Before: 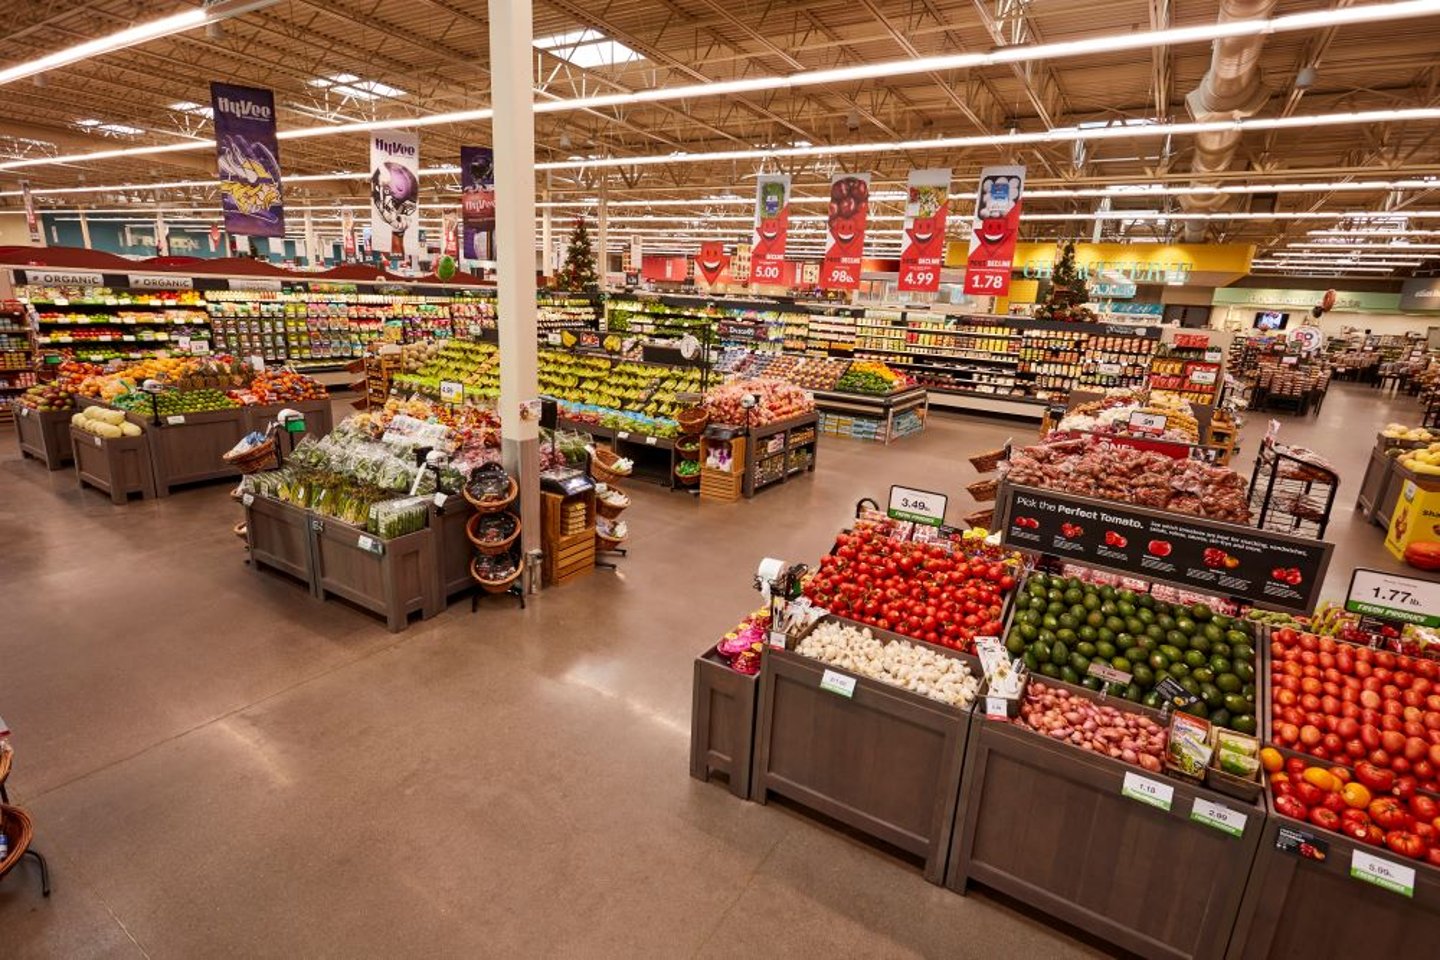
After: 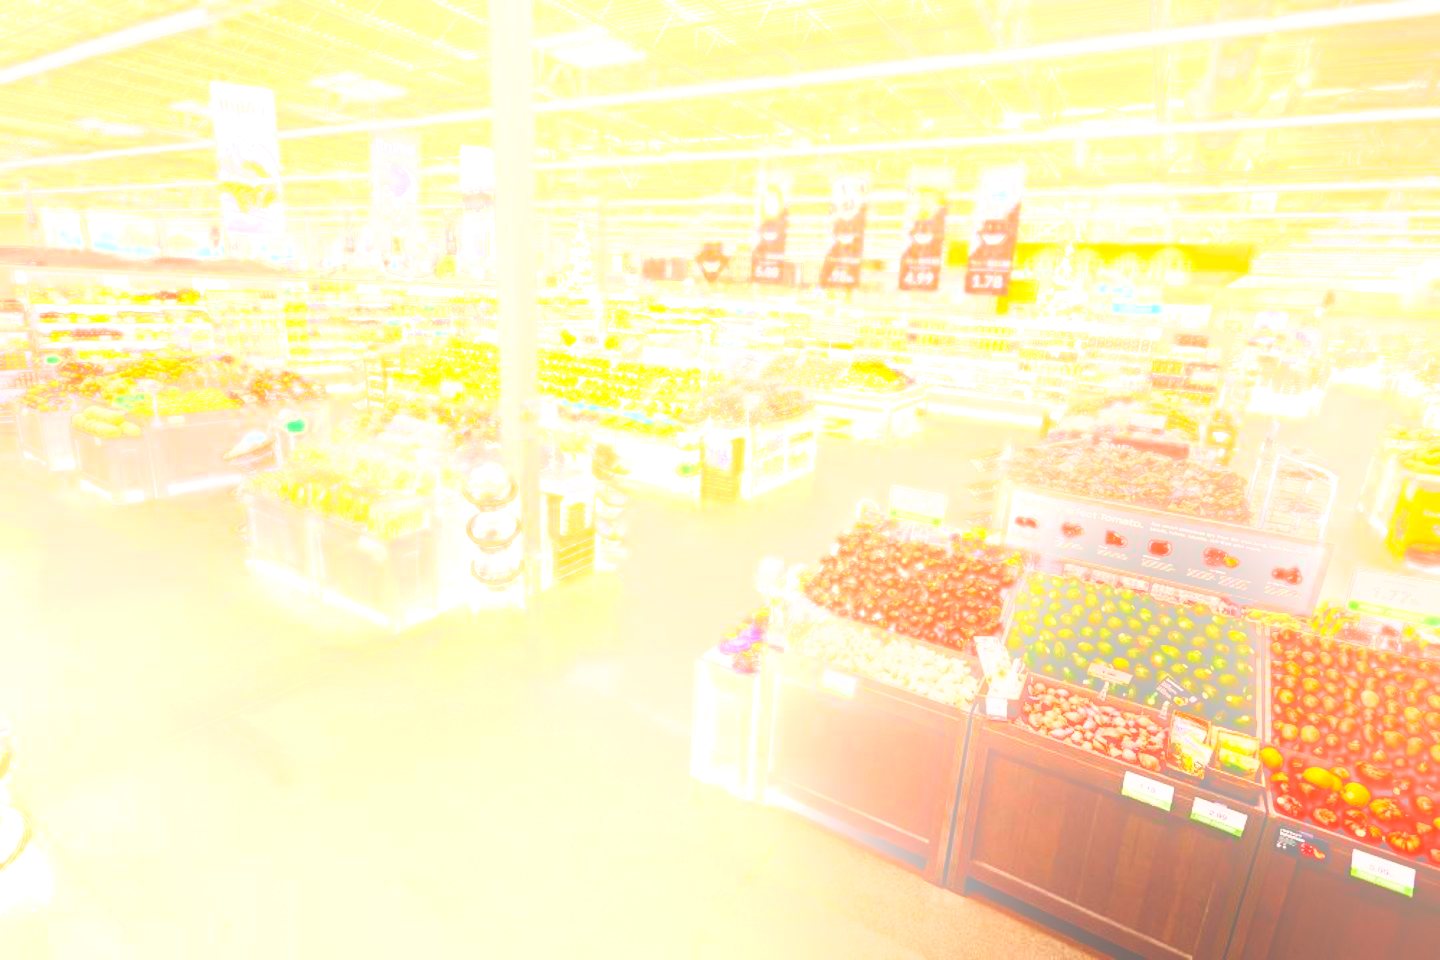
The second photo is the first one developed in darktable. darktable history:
contrast brightness saturation: contrast 0.4, brightness 0.05, saturation 0.25
white balance: red 1.009, blue 0.985
base curve: curves: ch0 [(0, 0) (0.028, 0.03) (0.121, 0.232) (0.46, 0.748) (0.859, 0.968) (1, 1)], preserve colors none
bloom: size 25%, threshold 5%, strength 90%
